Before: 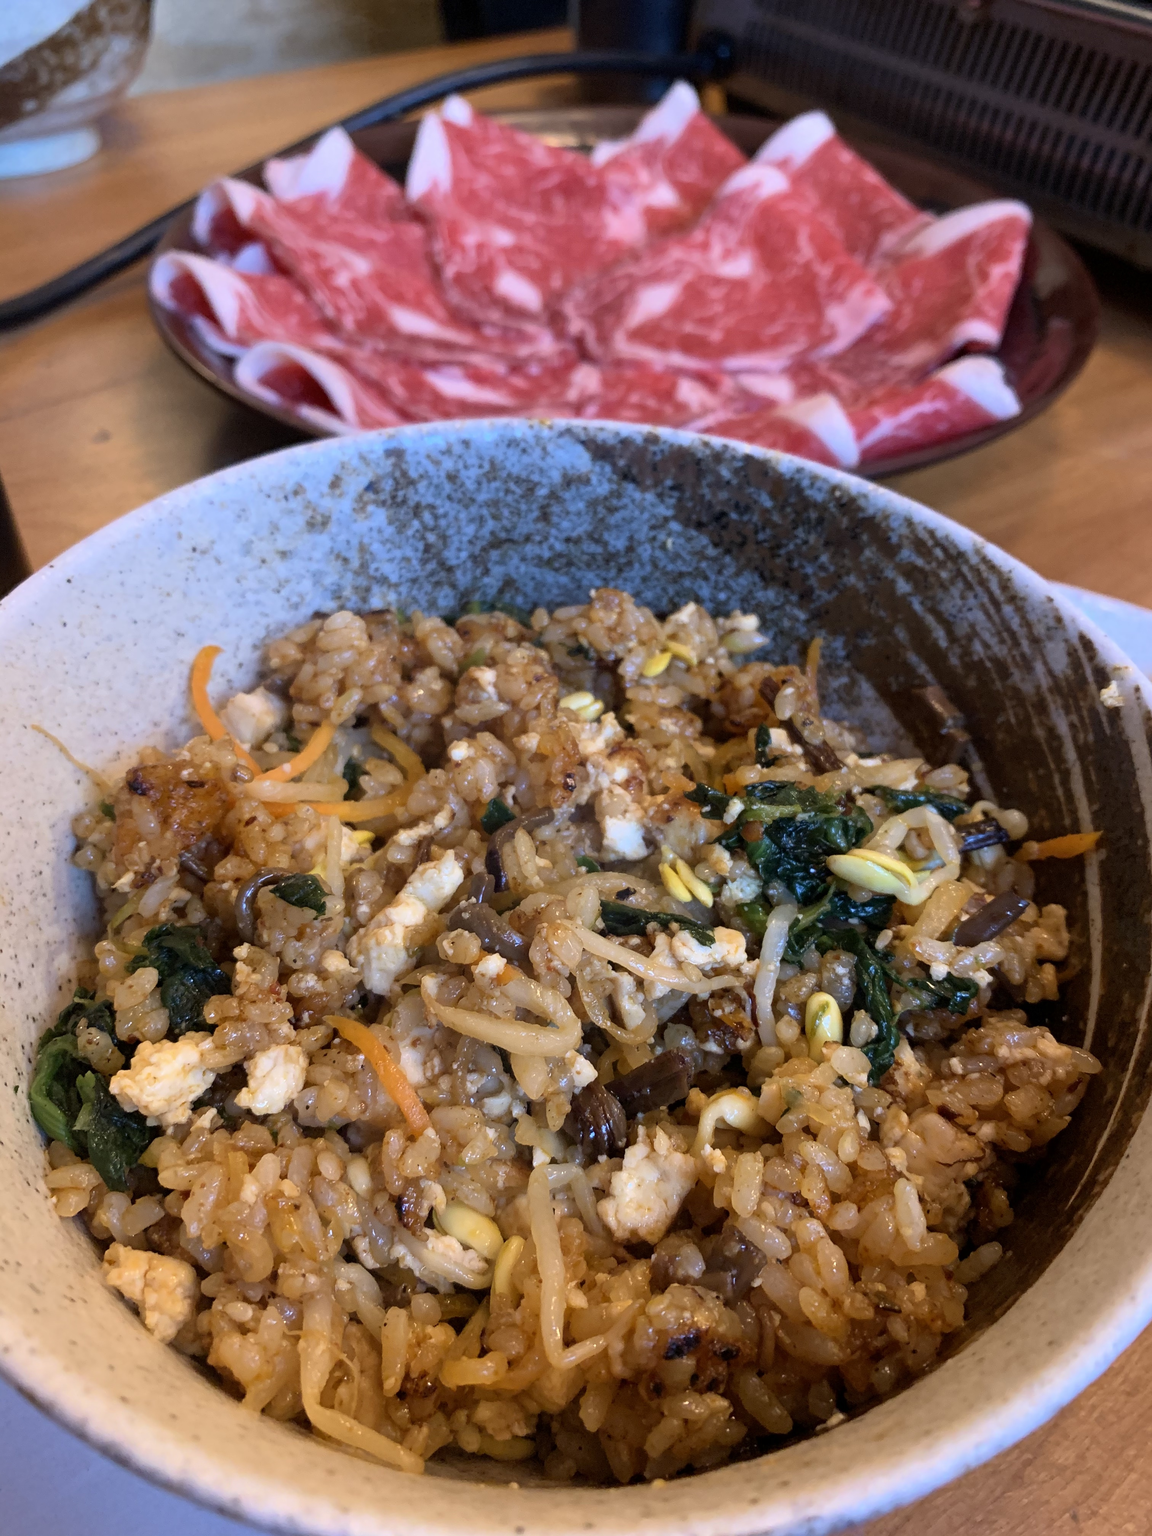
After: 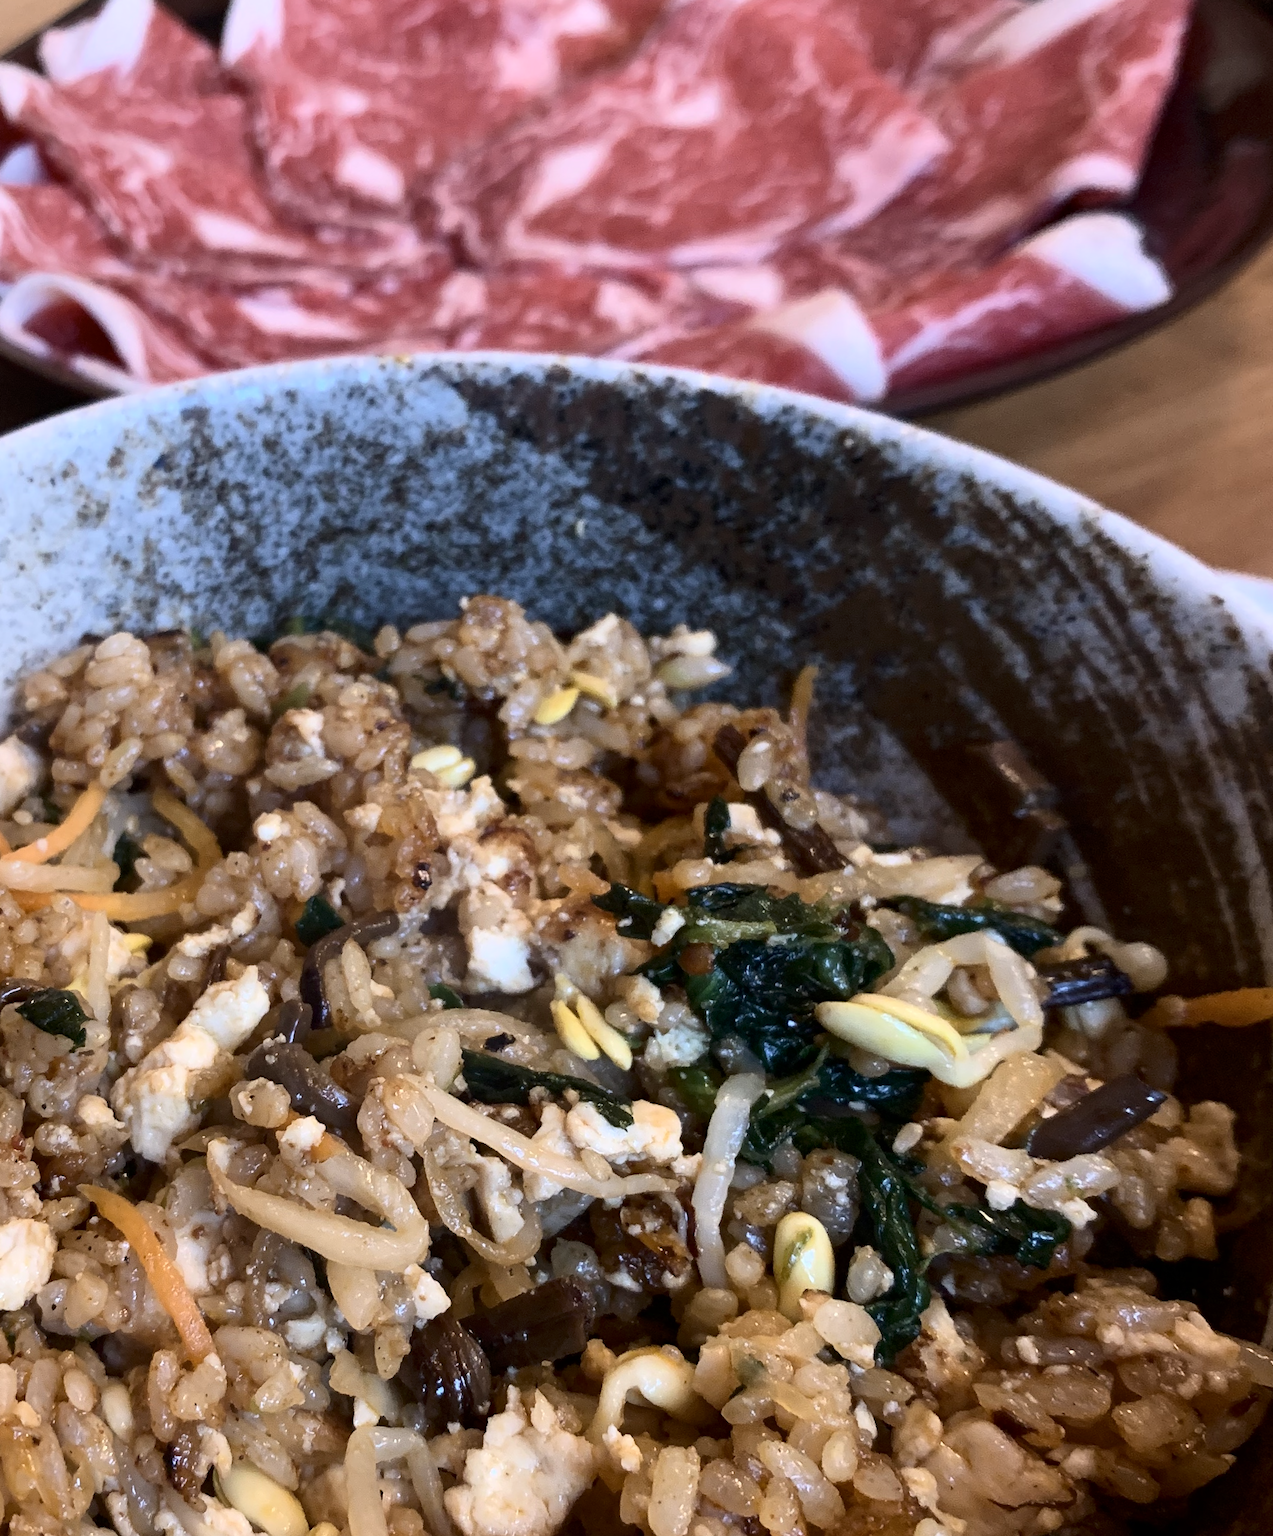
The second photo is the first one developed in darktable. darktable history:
rotate and perspective: rotation 1.69°, lens shift (vertical) -0.023, lens shift (horizontal) -0.291, crop left 0.025, crop right 0.988, crop top 0.092, crop bottom 0.842
crop: left 16.768%, top 8.653%, right 8.362%, bottom 12.485%
contrast brightness saturation: contrast 0.25, saturation -0.31
